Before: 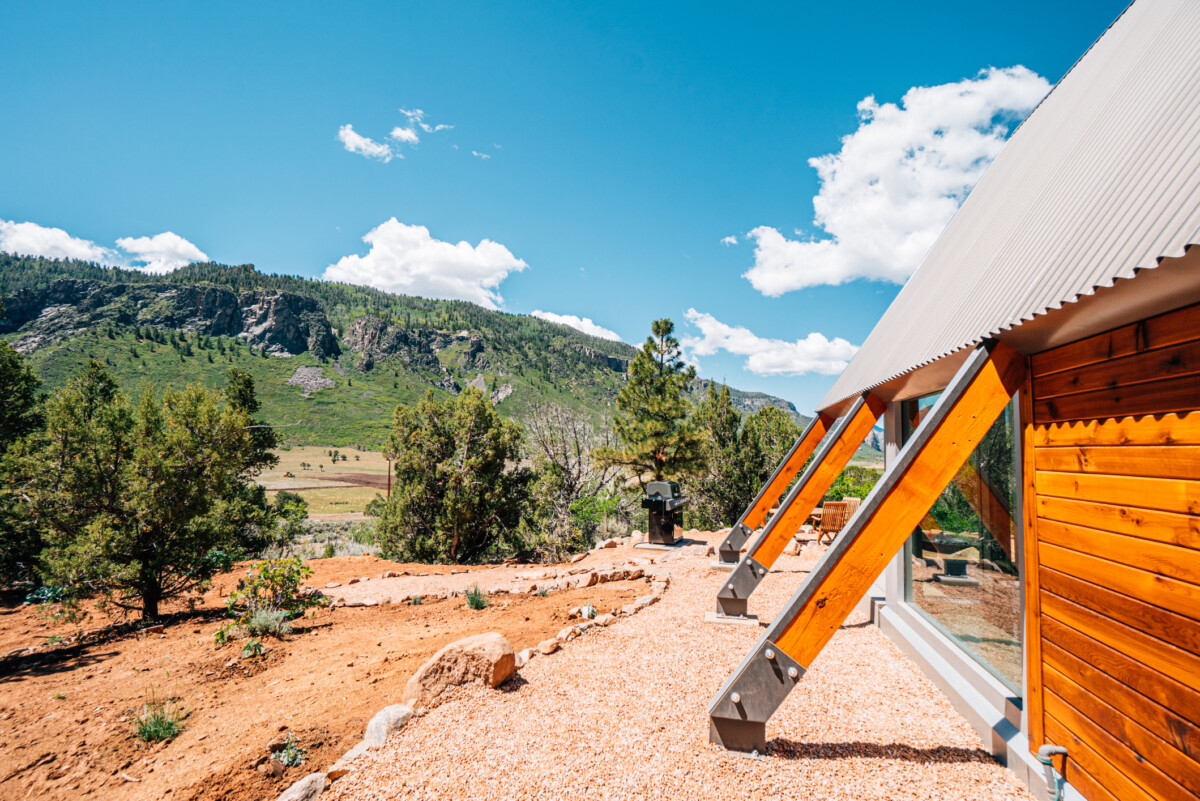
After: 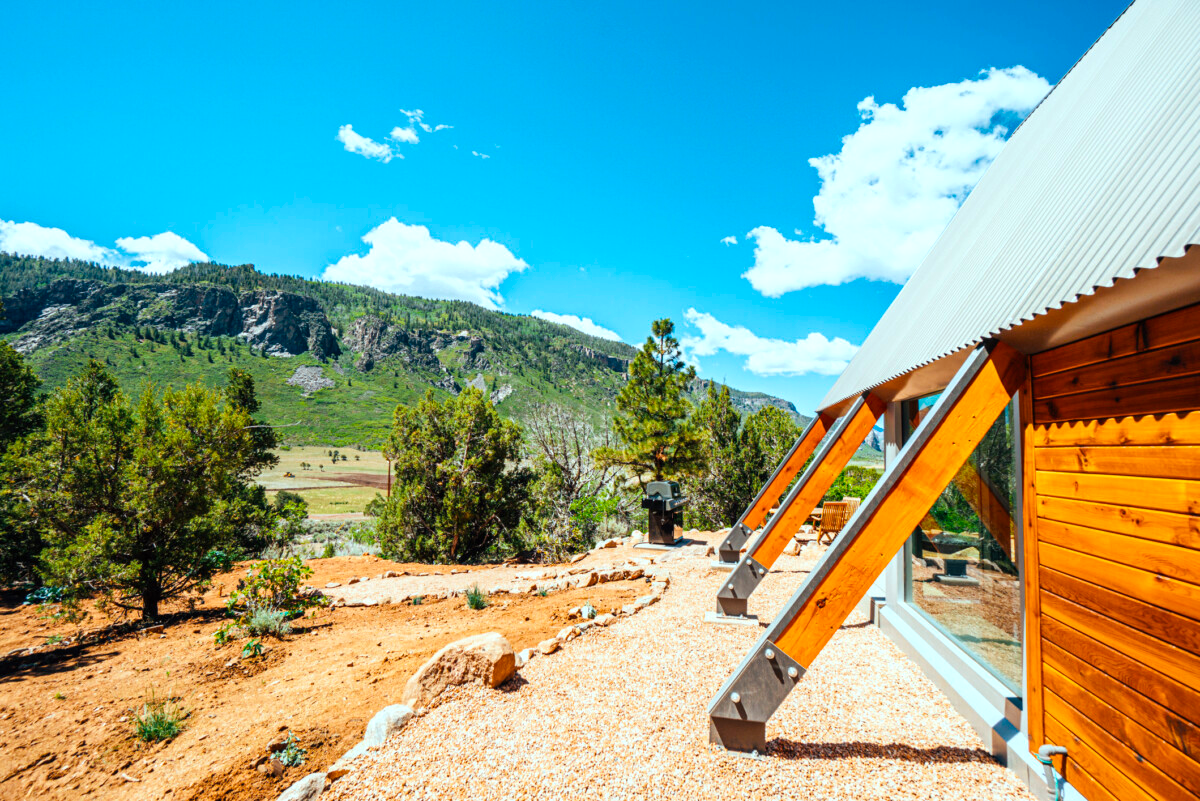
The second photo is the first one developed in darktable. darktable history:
color balance rgb: highlights gain › luminance 15.57%, highlights gain › chroma 3.926%, highlights gain › hue 211.1°, linear chroma grading › shadows 10.017%, linear chroma grading › highlights 10.746%, linear chroma grading › global chroma 14.473%, linear chroma grading › mid-tones 14.795%, perceptual saturation grading › global saturation 0.251%
